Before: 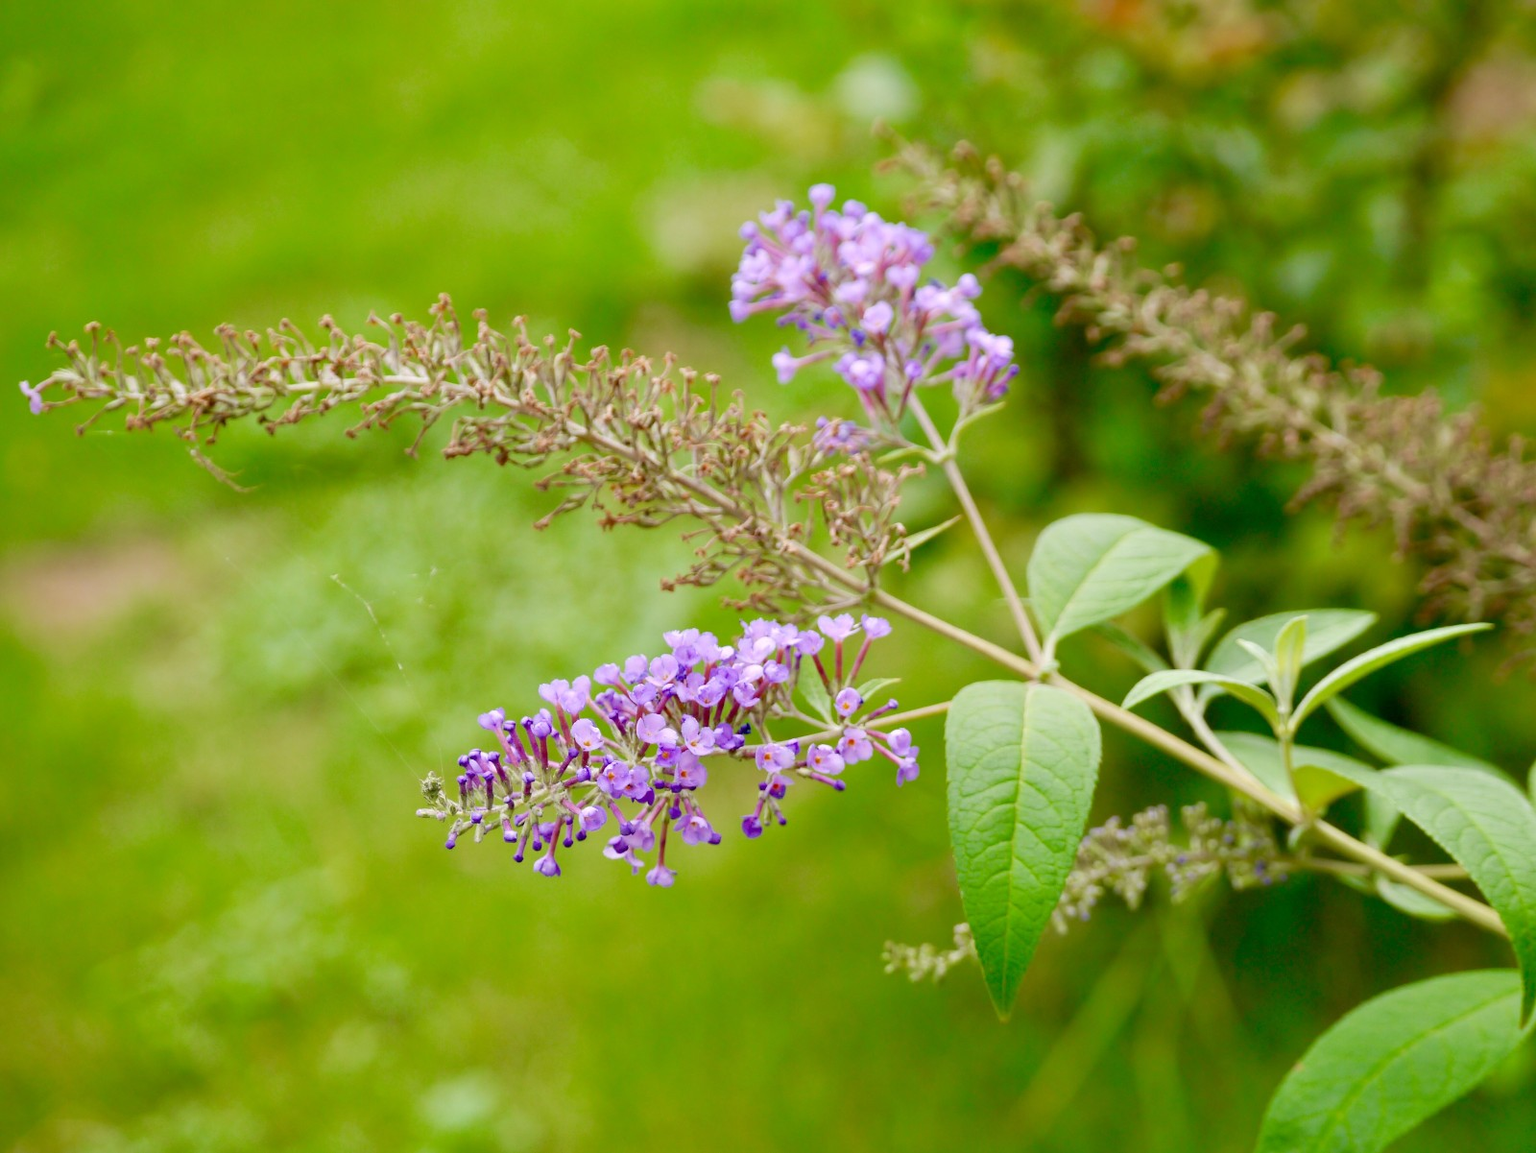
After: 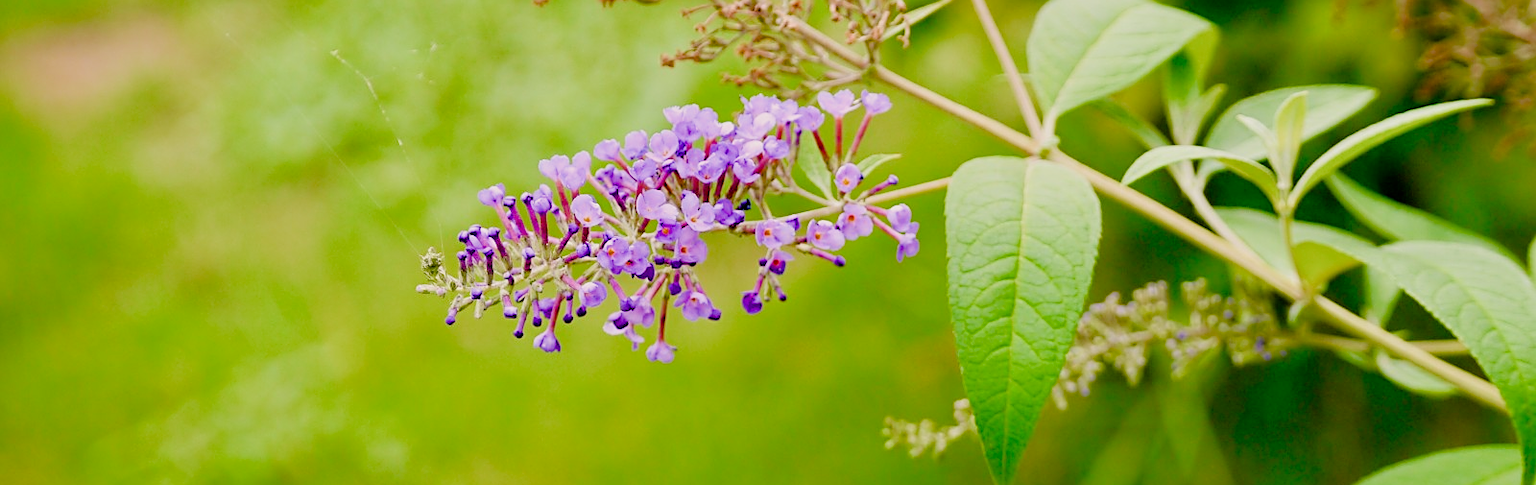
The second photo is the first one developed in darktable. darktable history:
exposure: black level correction 0, exposure 0.4 EV, compensate highlight preservation false
crop: top 45.464%, bottom 12.128%
color balance rgb: highlights gain › chroma 1.377%, highlights gain › hue 51.09°, perceptual saturation grading › global saturation 20%, perceptual saturation grading › highlights -25.047%, perceptual saturation grading › shadows 49.566%
filmic rgb: black relative exposure -7.7 EV, white relative exposure 4.41 EV, hardness 3.76, latitude 37.79%, contrast 0.971, highlights saturation mix 9.85%, shadows ↔ highlights balance 4.77%, add noise in highlights 0.001, color science v3 (2019), use custom middle-gray values true, contrast in highlights soft
sharpen: on, module defaults
